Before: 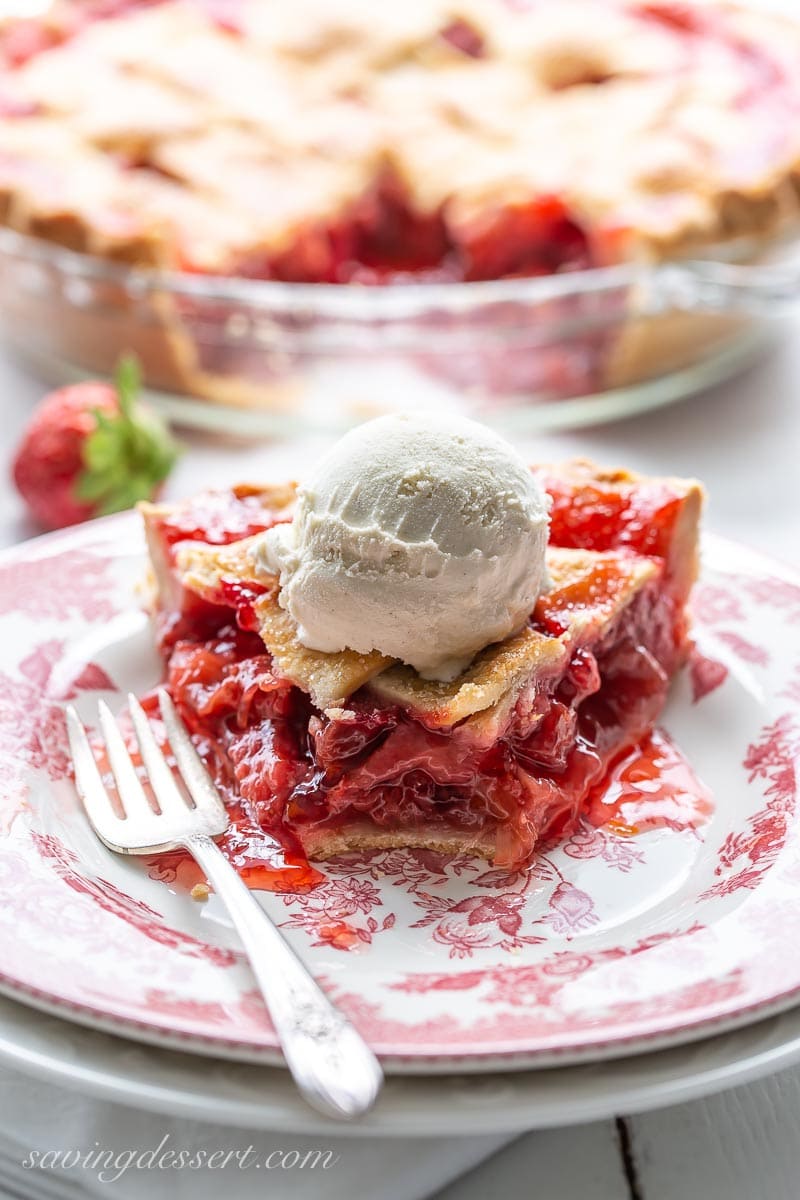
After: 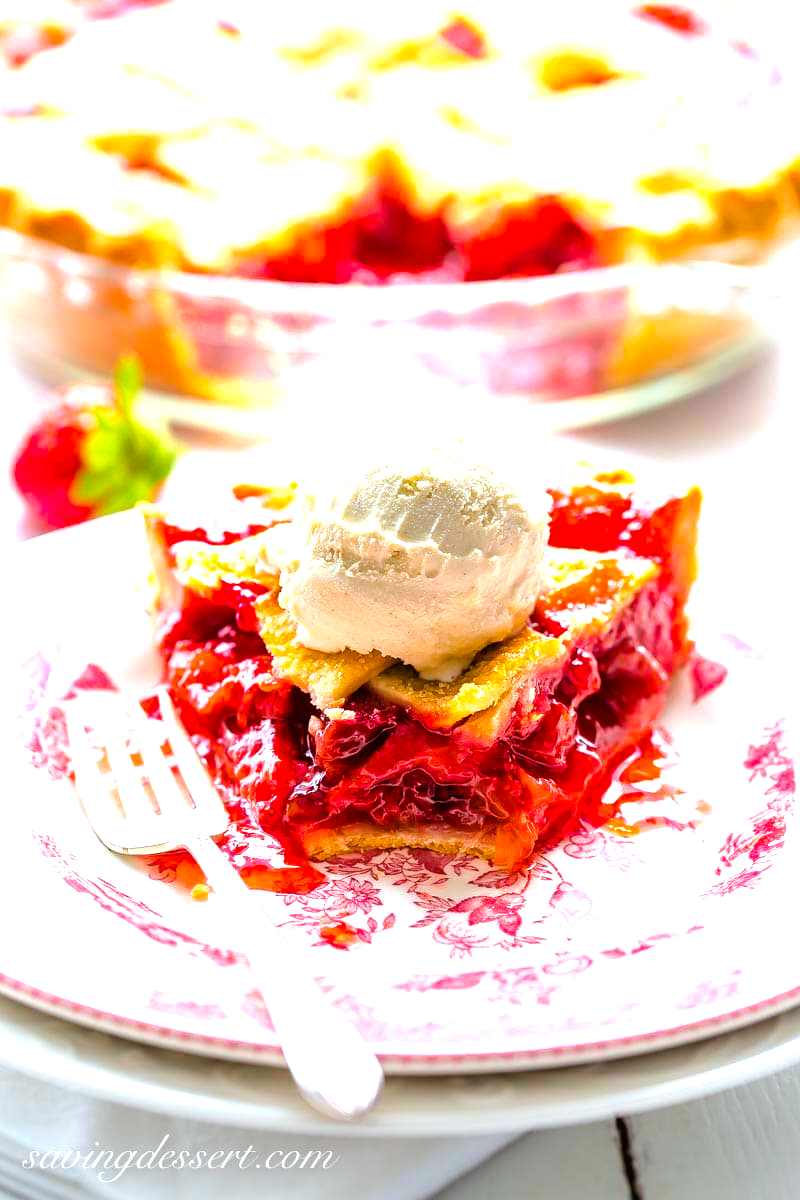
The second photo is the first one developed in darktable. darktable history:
tone equalizer: -8 EV -1.06 EV, -7 EV -1.02 EV, -6 EV -0.88 EV, -5 EV -0.572 EV, -3 EV 0.601 EV, -2 EV 0.896 EV, -1 EV 1 EV, +0 EV 1.07 EV
color balance rgb: perceptual saturation grading › global saturation 74.238%, perceptual saturation grading › shadows -30.243%, perceptual brilliance grading › mid-tones 10.97%, perceptual brilliance grading › shadows 15.538%, global vibrance 20%
